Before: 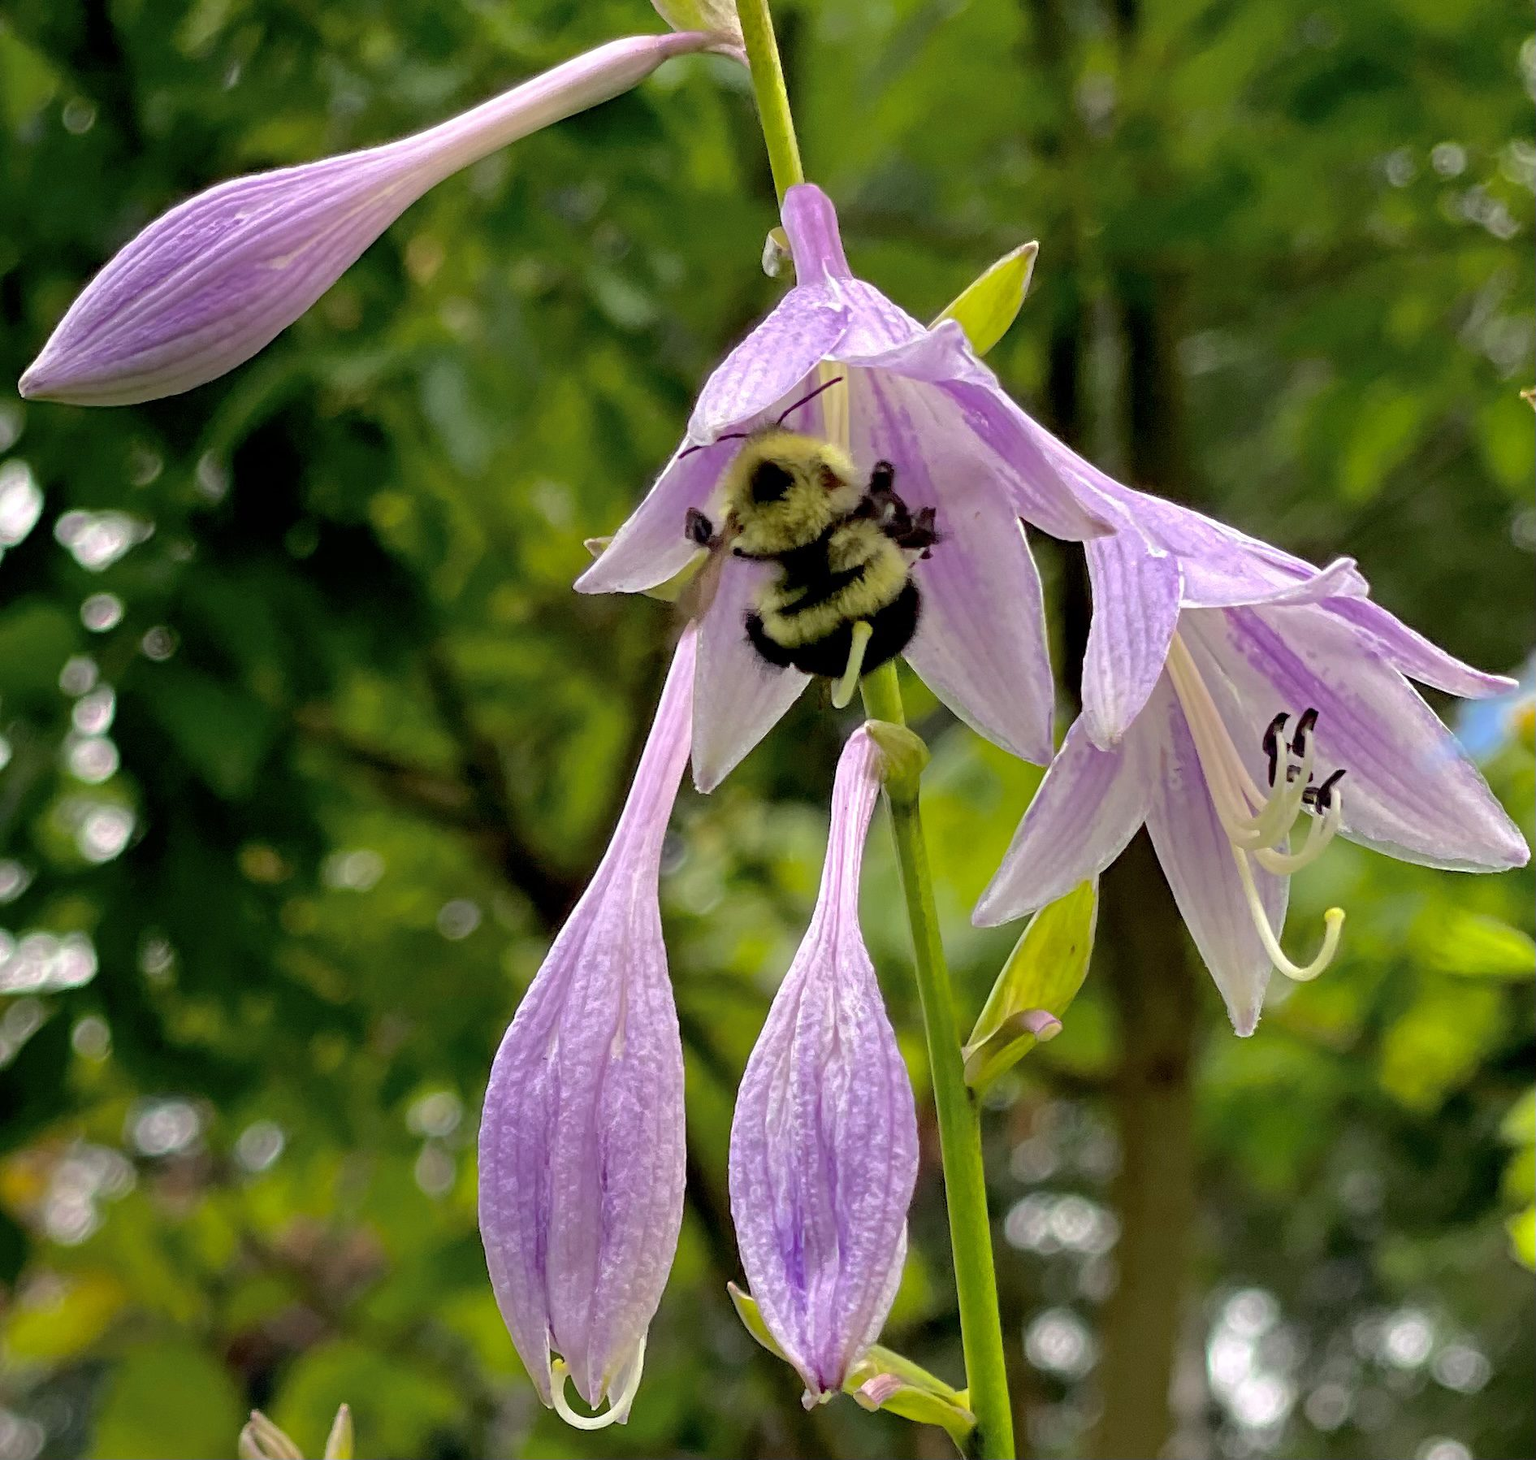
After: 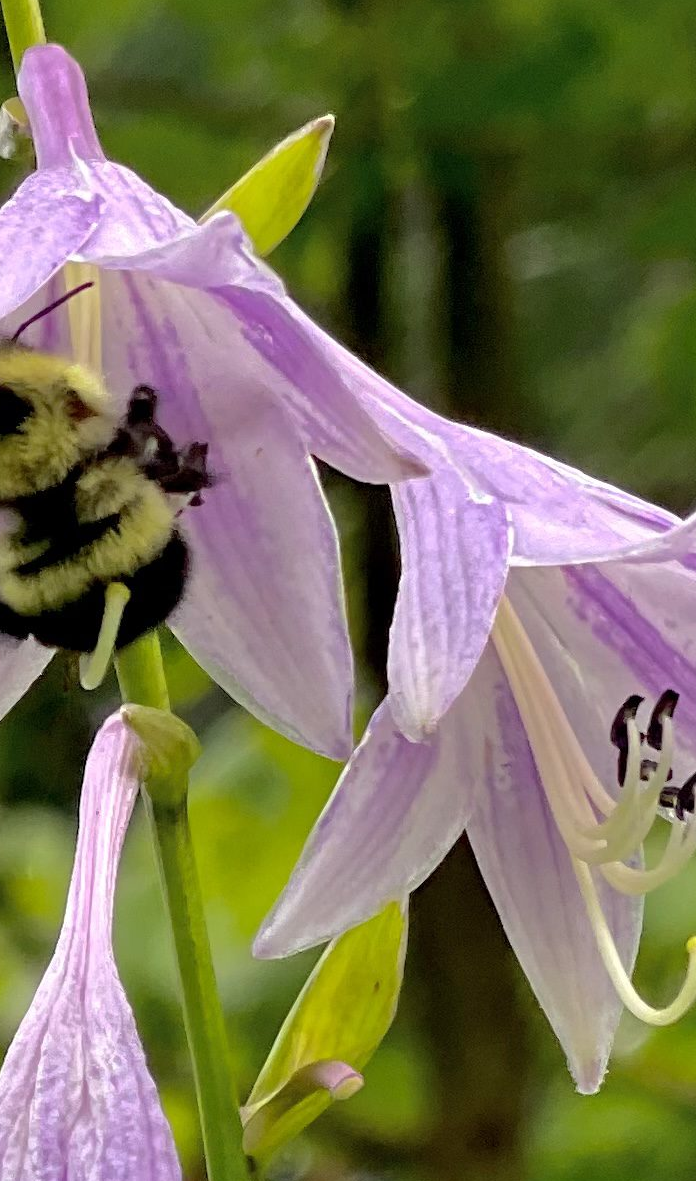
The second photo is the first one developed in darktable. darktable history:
crop and rotate: left 49.924%, top 10.139%, right 13.26%, bottom 24.101%
